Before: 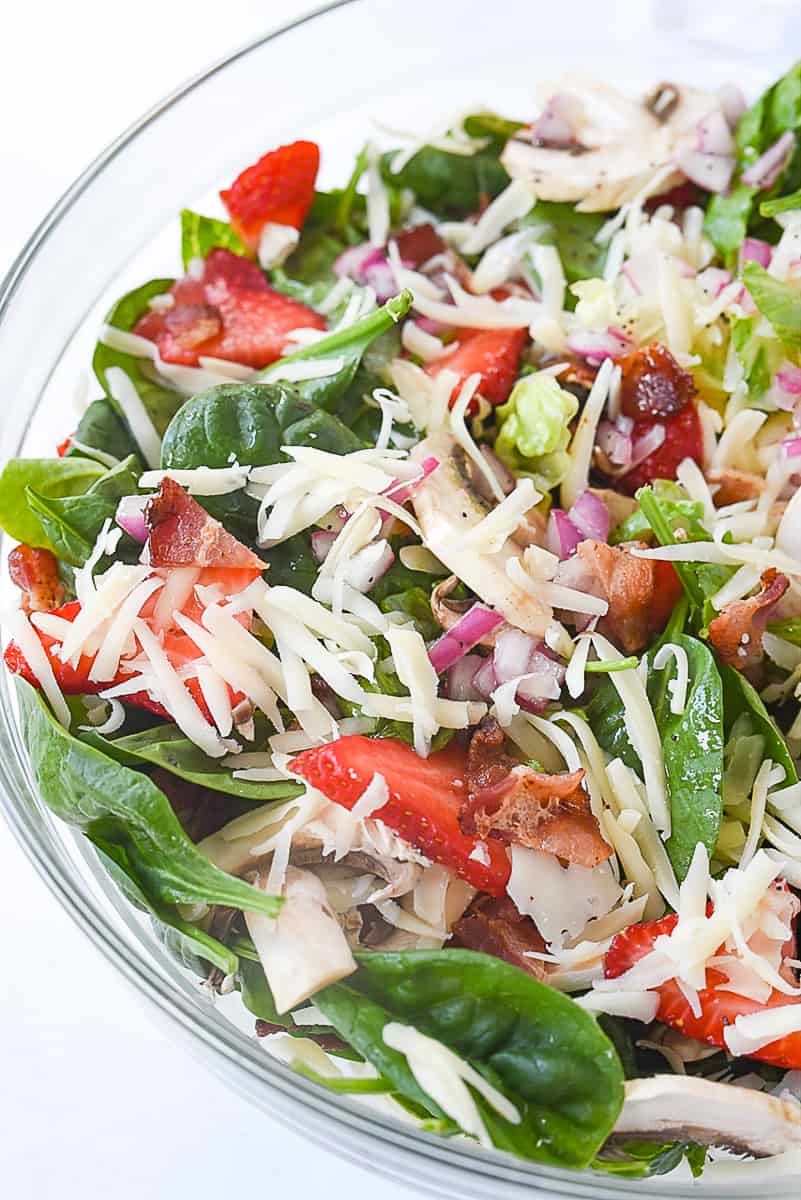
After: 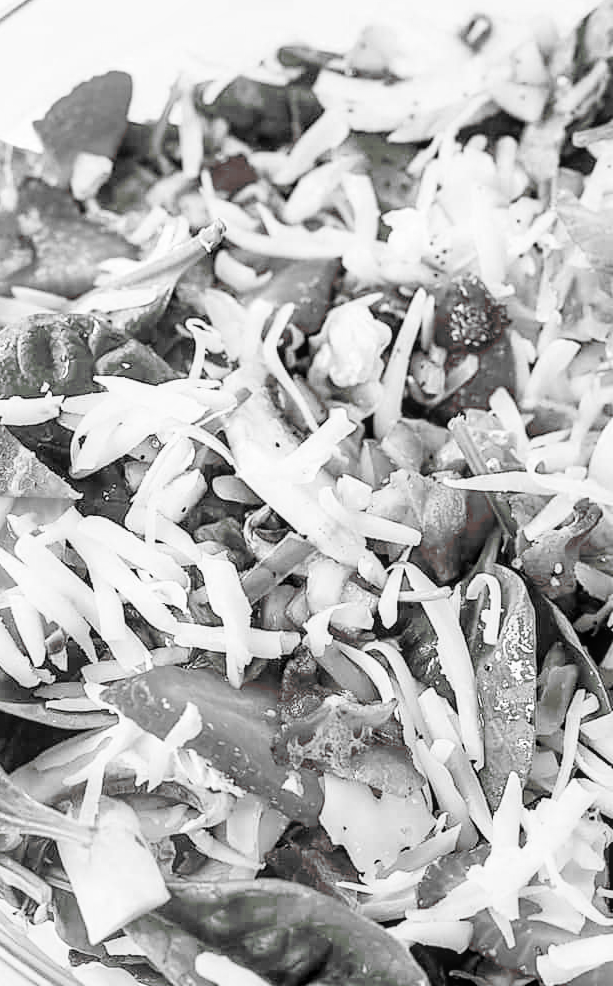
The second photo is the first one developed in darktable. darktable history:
filmic rgb: black relative exposure -5.02 EV, white relative exposure 3.51 EV, hardness 3.19, contrast 1.404, highlights saturation mix -48.68%, add noise in highlights 0.001, color science v3 (2019), use custom middle-gray values true, iterations of high-quality reconstruction 0, contrast in highlights soft
local contrast: on, module defaults
crop: left 23.367%, top 5.884%, bottom 11.876%
exposure: black level correction 0.001, exposure 0.5 EV, compensate highlight preservation false
